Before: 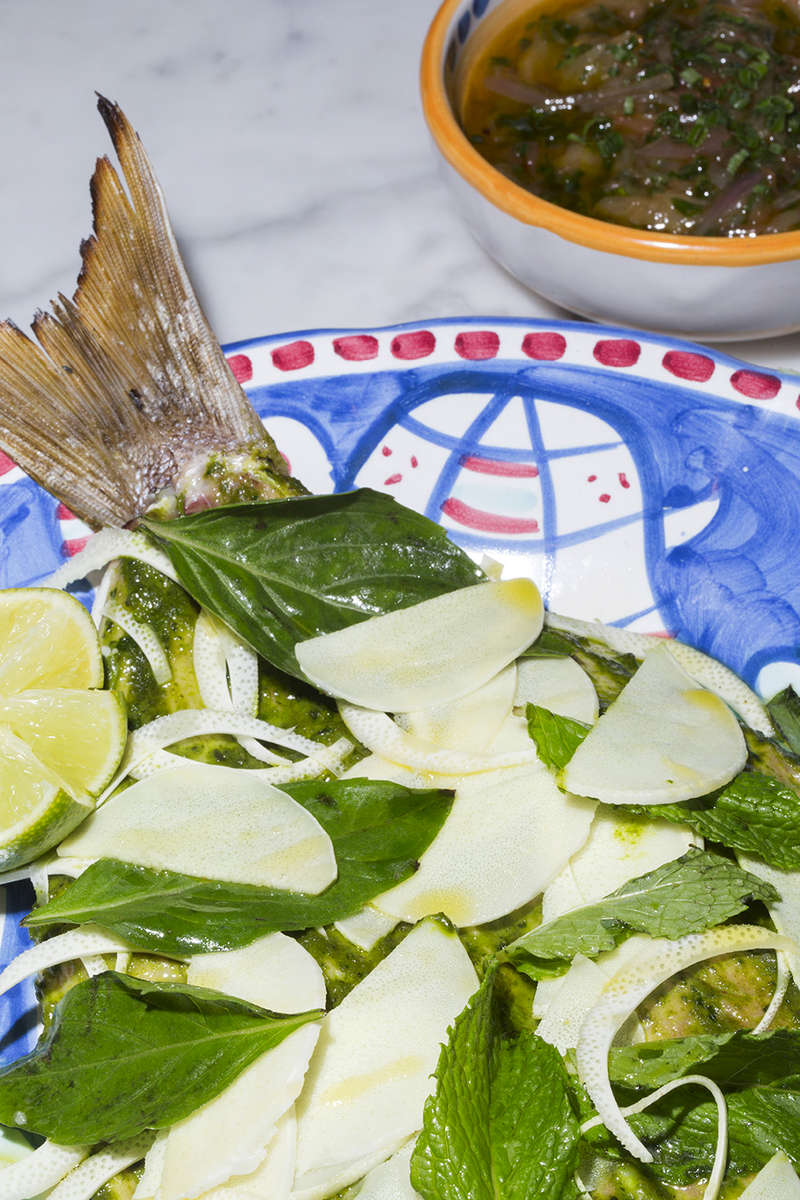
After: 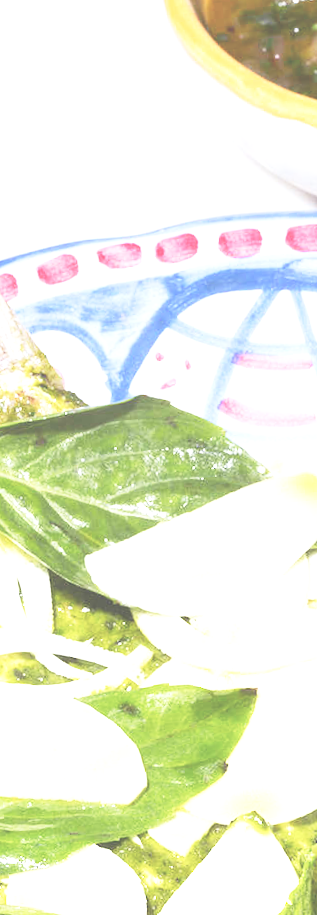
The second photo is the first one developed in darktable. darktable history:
crop and rotate: left 29.476%, top 10.214%, right 35.32%, bottom 17.333%
rotate and perspective: rotation -4.98°, automatic cropping off
base curve: curves: ch0 [(0, 0) (0.028, 0.03) (0.121, 0.232) (0.46, 0.748) (0.859, 0.968) (1, 1)], preserve colors none
exposure: black level correction -0.023, exposure 1.397 EV, compensate highlight preservation false
